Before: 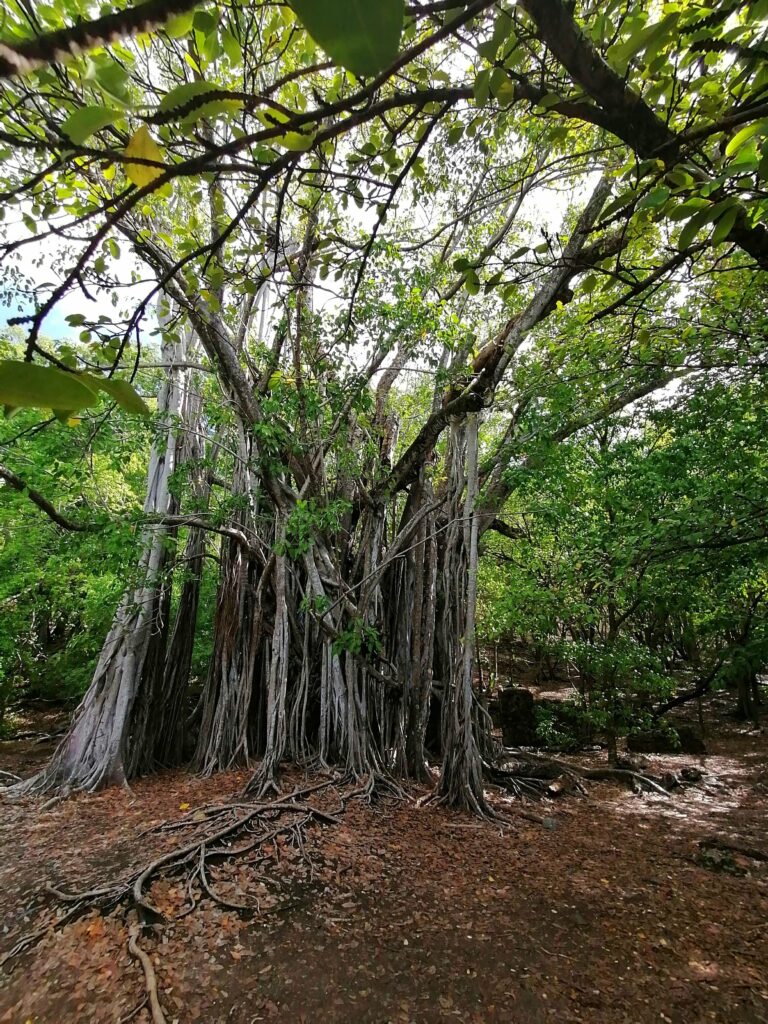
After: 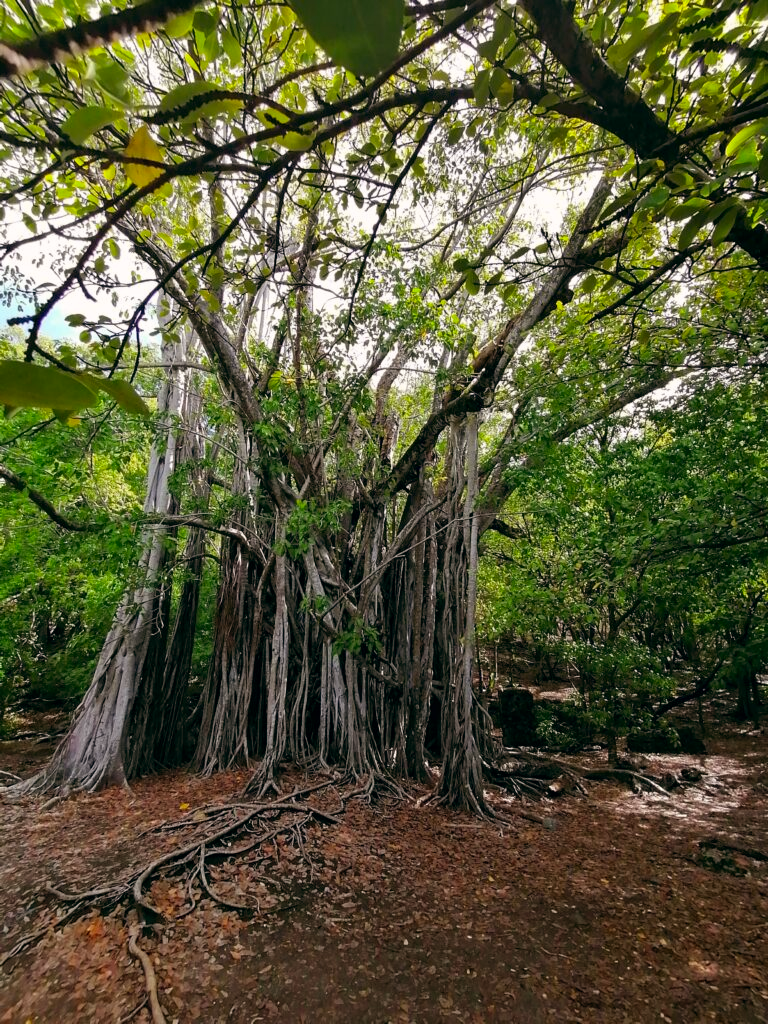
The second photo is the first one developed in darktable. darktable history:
color zones: curves: ch0 [(0.068, 0.464) (0.25, 0.5) (0.48, 0.508) (0.75, 0.536) (0.886, 0.476) (0.967, 0.456)]; ch1 [(0.066, 0.456) (0.25, 0.5) (0.616, 0.508) (0.746, 0.56) (0.934, 0.444)]
vibrance: vibrance 75%
color balance: lift [0.998, 0.998, 1.001, 1.002], gamma [0.995, 1.025, 0.992, 0.975], gain [0.995, 1.02, 0.997, 0.98]
